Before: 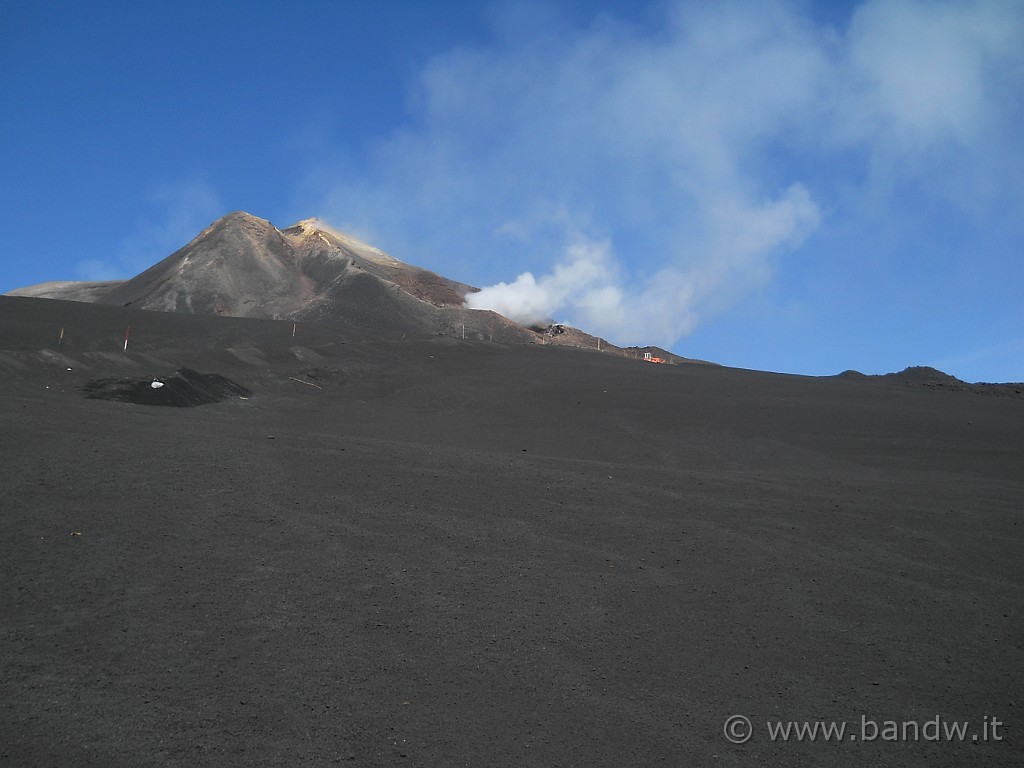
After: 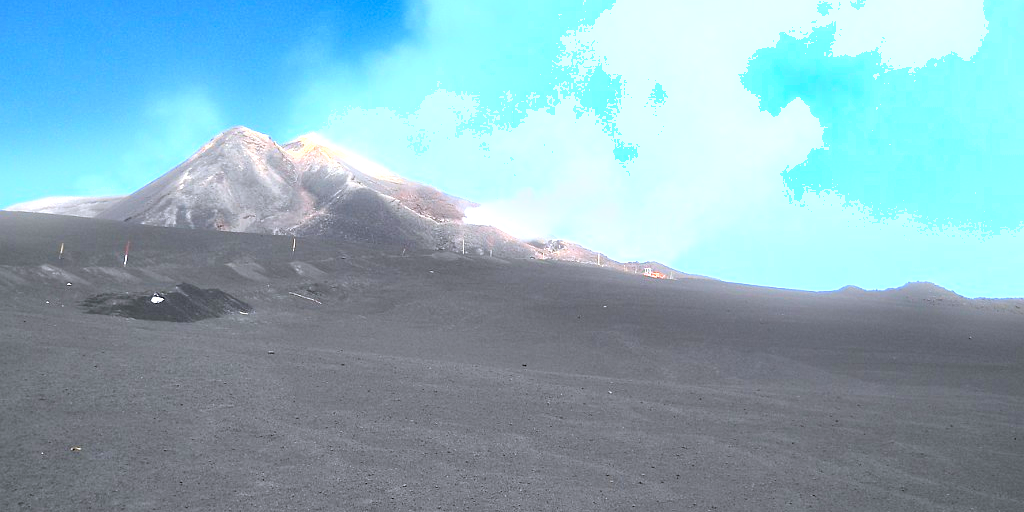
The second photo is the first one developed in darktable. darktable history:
shadows and highlights: shadows 25, highlights -48, soften with gaussian
color calibration: illuminant as shot in camera, x 0.358, y 0.373, temperature 4628.91 K
color balance: contrast fulcrum 17.78%
crop: top 11.166%, bottom 22.168%
exposure: black level correction 0, exposure 1.125 EV, compensate exposure bias true, compensate highlight preservation false
bloom: size 5%, threshold 95%, strength 15%
